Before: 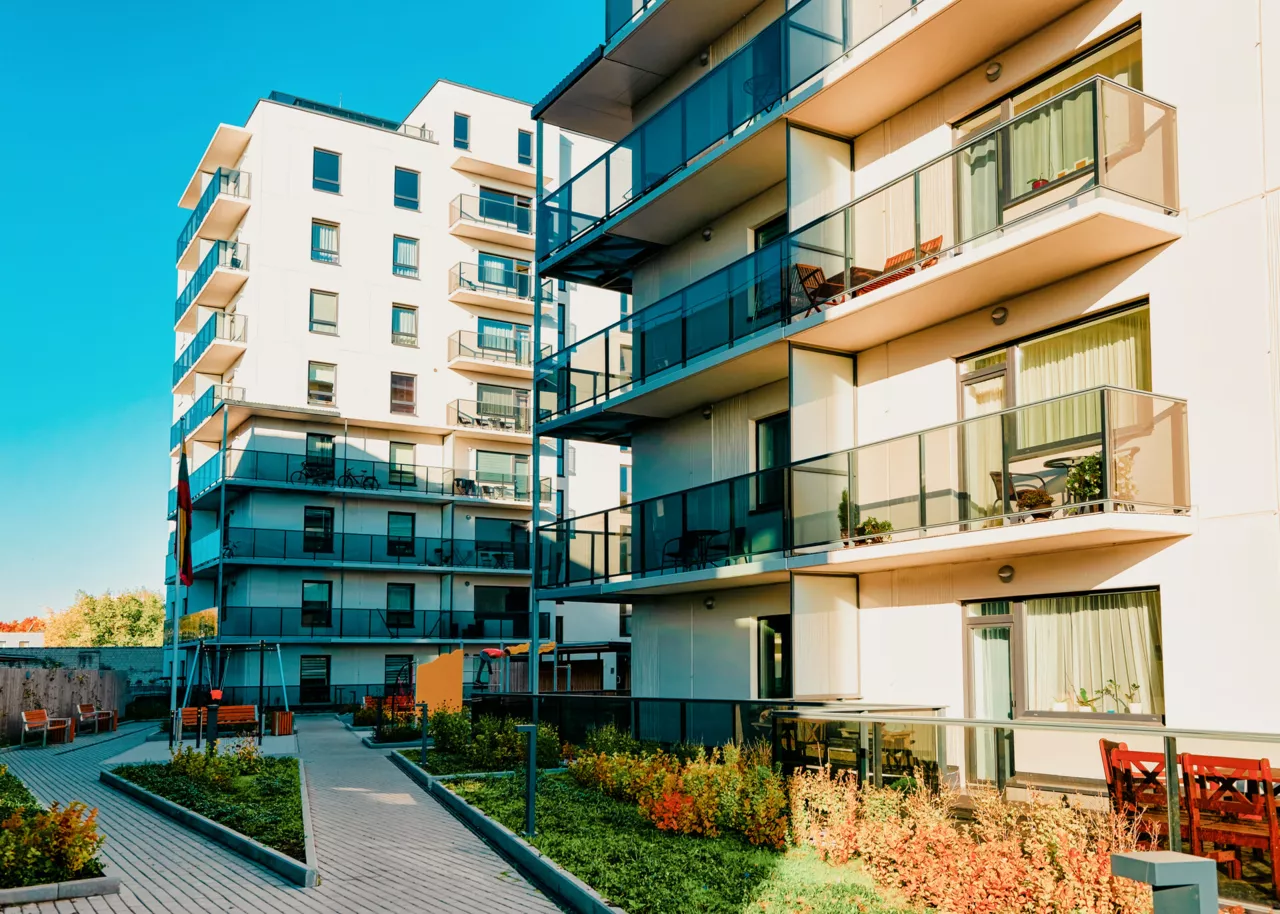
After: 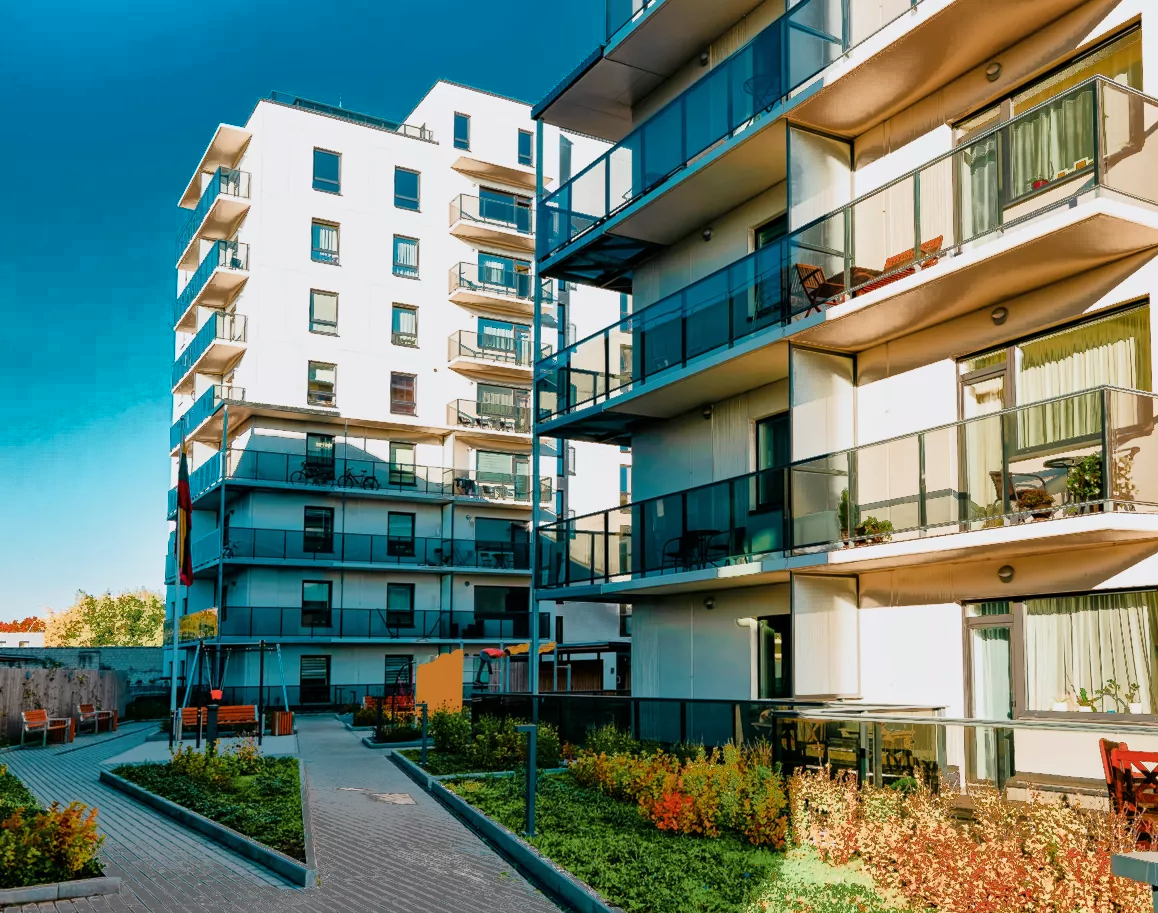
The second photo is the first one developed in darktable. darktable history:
crop: right 9.509%, bottom 0.031%
white balance: red 0.983, blue 1.036
fill light: exposure -0.73 EV, center 0.69, width 2.2
